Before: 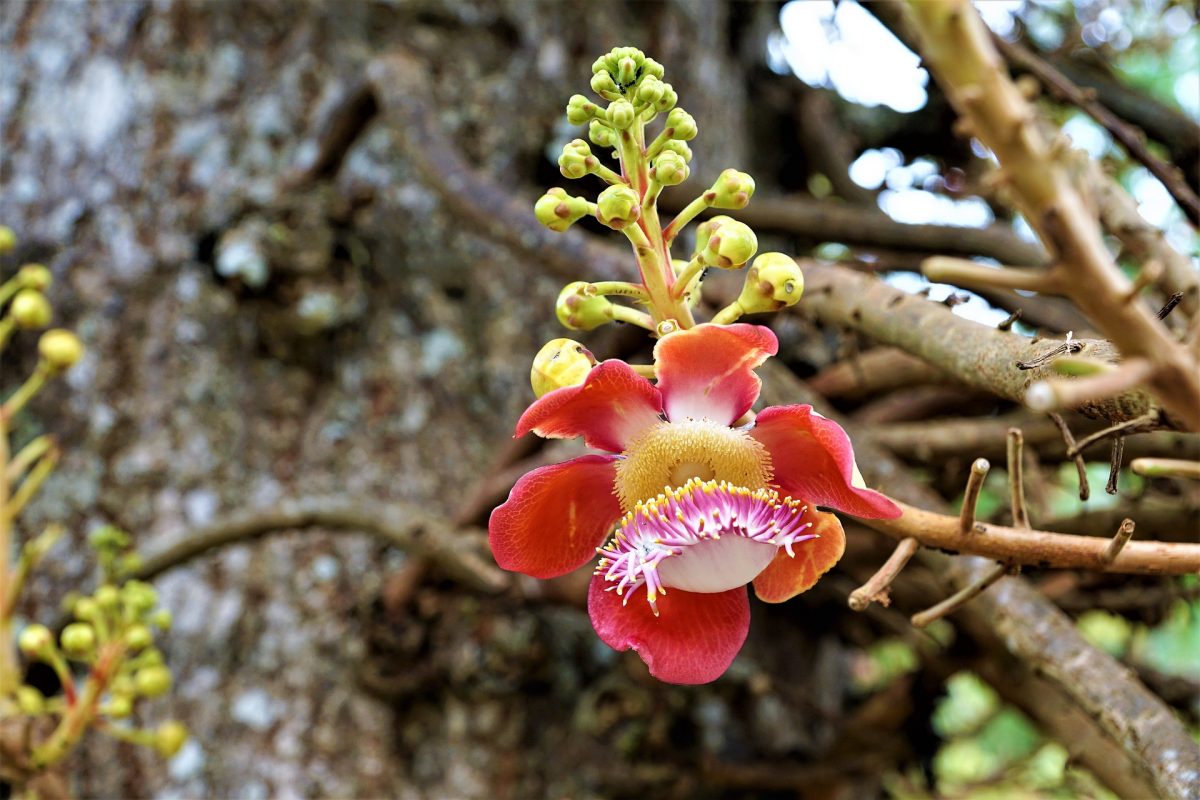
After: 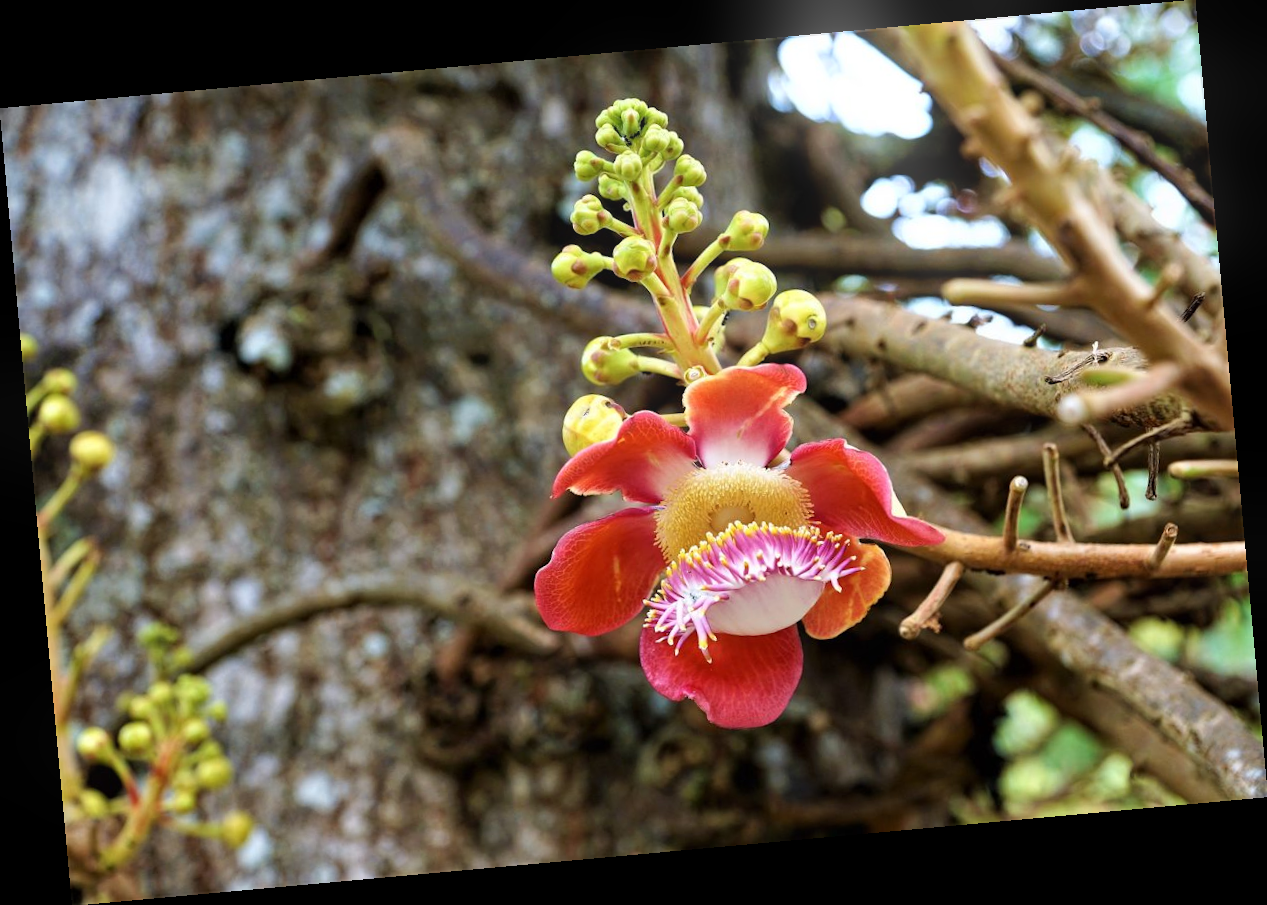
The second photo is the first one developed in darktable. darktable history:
rotate and perspective: rotation -5.2°, automatic cropping off
bloom: size 9%, threshold 100%, strength 7%
